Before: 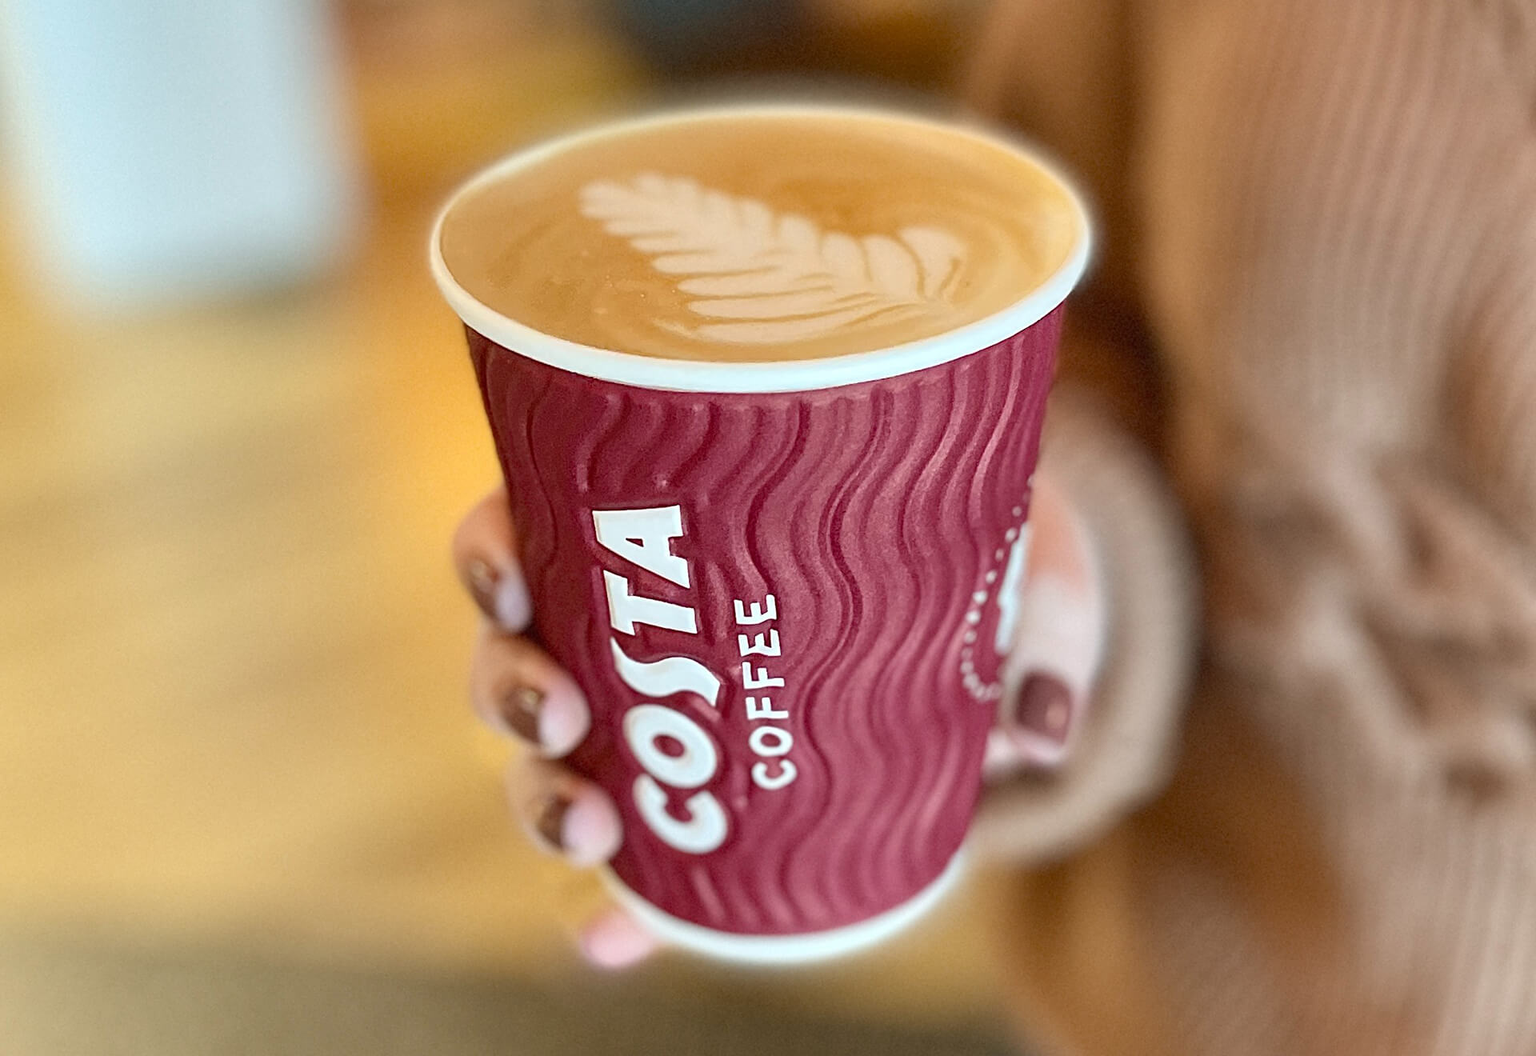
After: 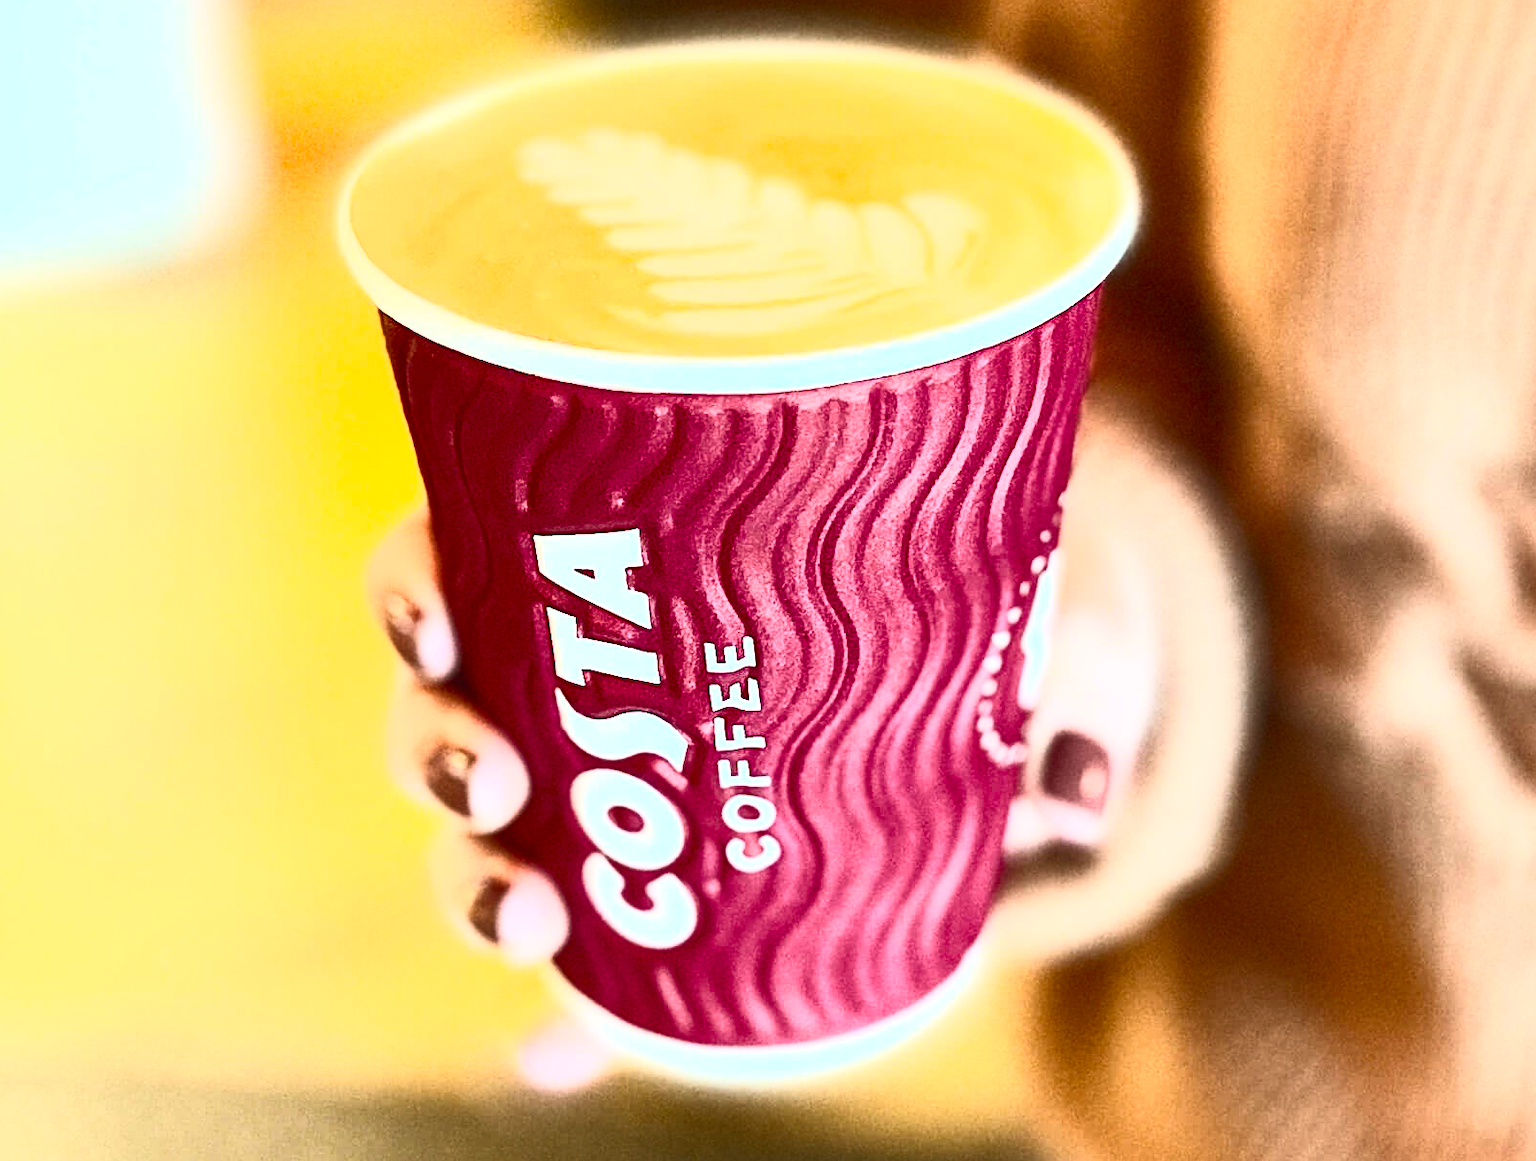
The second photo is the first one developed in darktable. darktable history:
crop: left 9.769%, top 6.331%, right 7.231%, bottom 2.38%
contrast brightness saturation: contrast 0.828, brightness 0.589, saturation 0.596
exposure: exposure -0.149 EV, compensate exposure bias true, compensate highlight preservation false
tone equalizer: -8 EV -0.378 EV, -7 EV -0.428 EV, -6 EV -0.321 EV, -5 EV -0.199 EV, -3 EV 0.218 EV, -2 EV 0.324 EV, -1 EV 0.411 EV, +0 EV 0.402 EV, edges refinement/feathering 500, mask exposure compensation -1.57 EV, preserve details no
